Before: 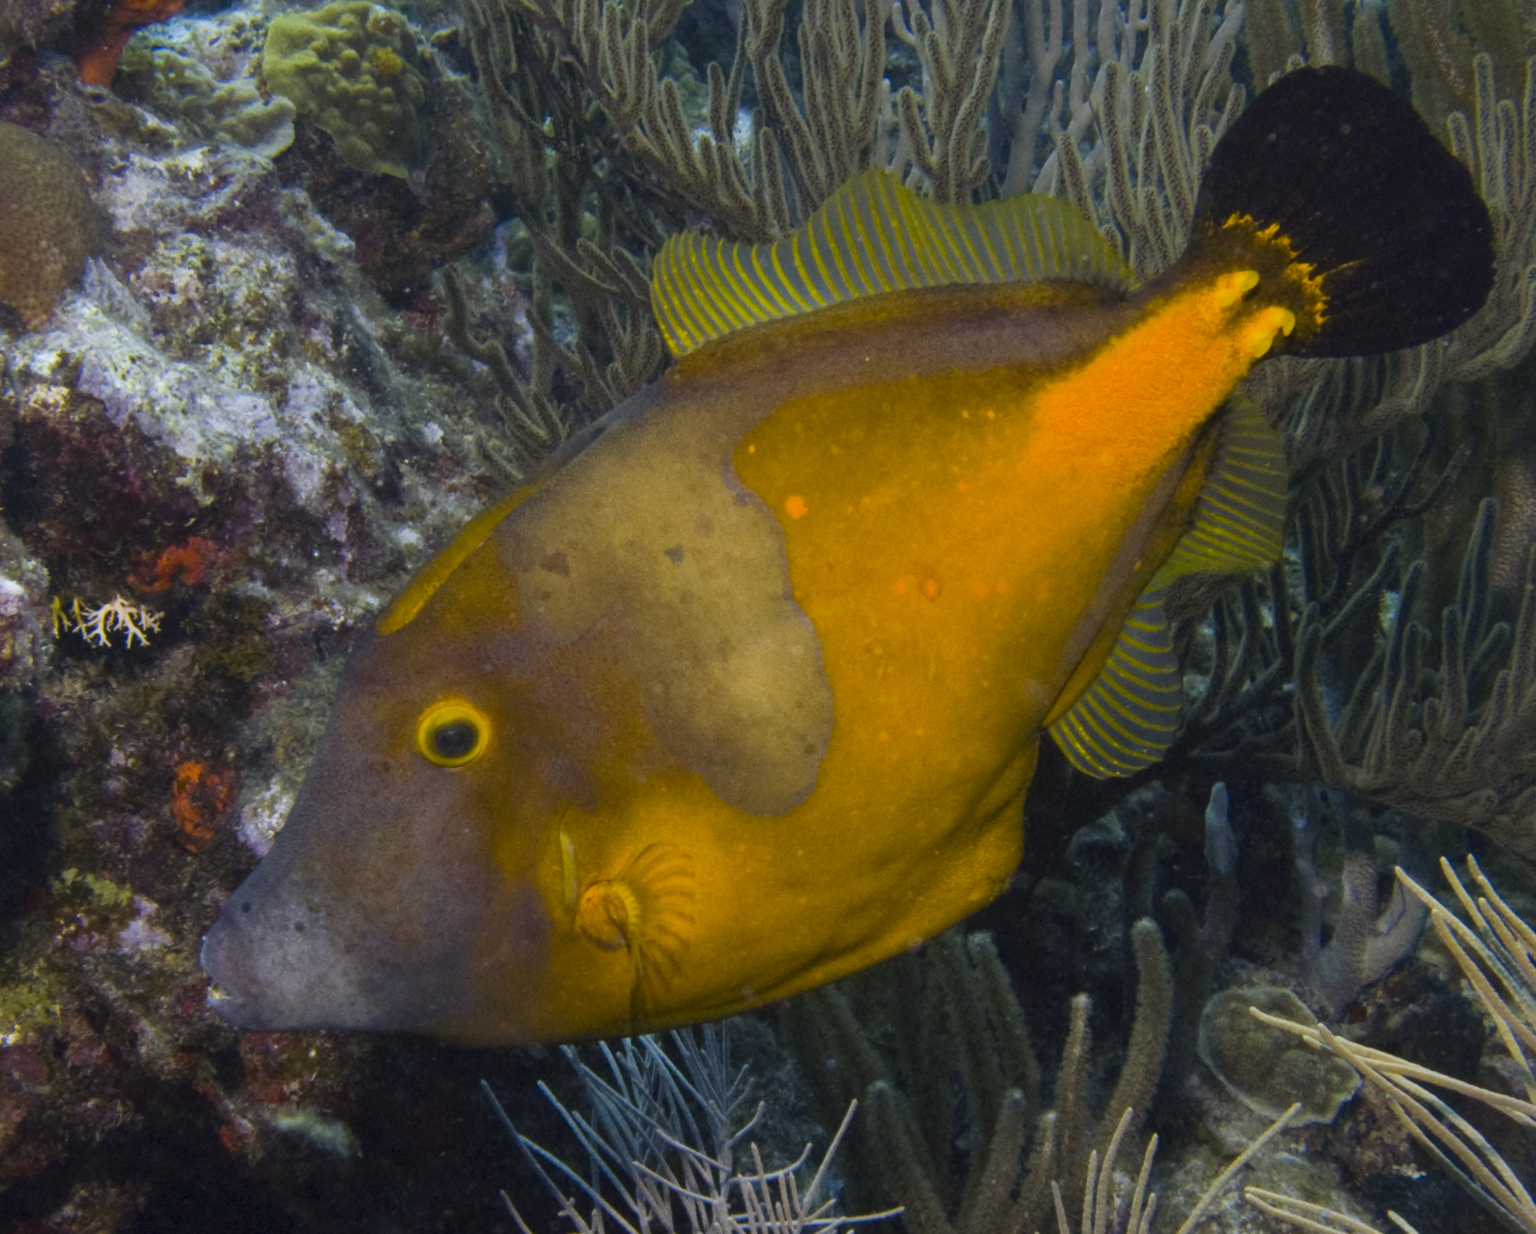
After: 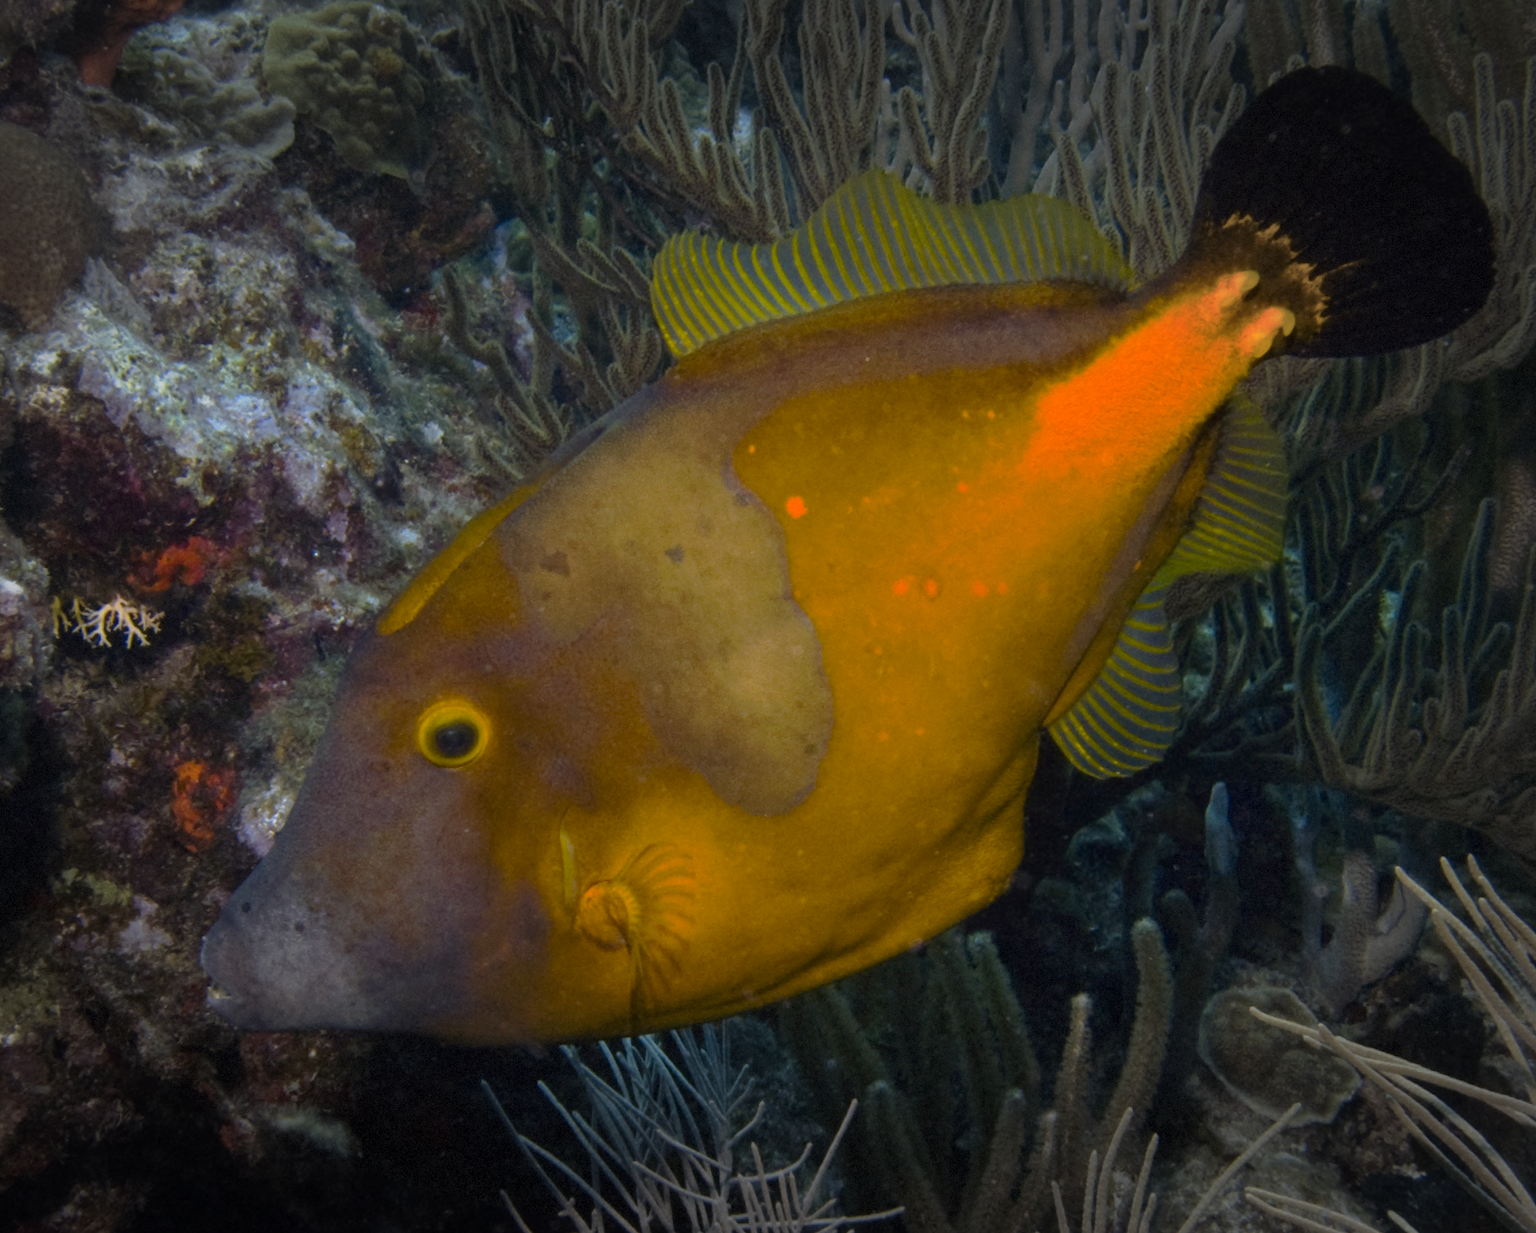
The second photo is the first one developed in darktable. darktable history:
vignetting: fall-off start 70.31%, width/height ratio 1.334, dithering 8-bit output
tone curve: curves: ch0 [(0, 0) (0.48, 0.431) (0.7, 0.609) (0.864, 0.854) (1, 1)], preserve colors none
tone equalizer: edges refinement/feathering 500, mask exposure compensation -1.57 EV, preserve details no
